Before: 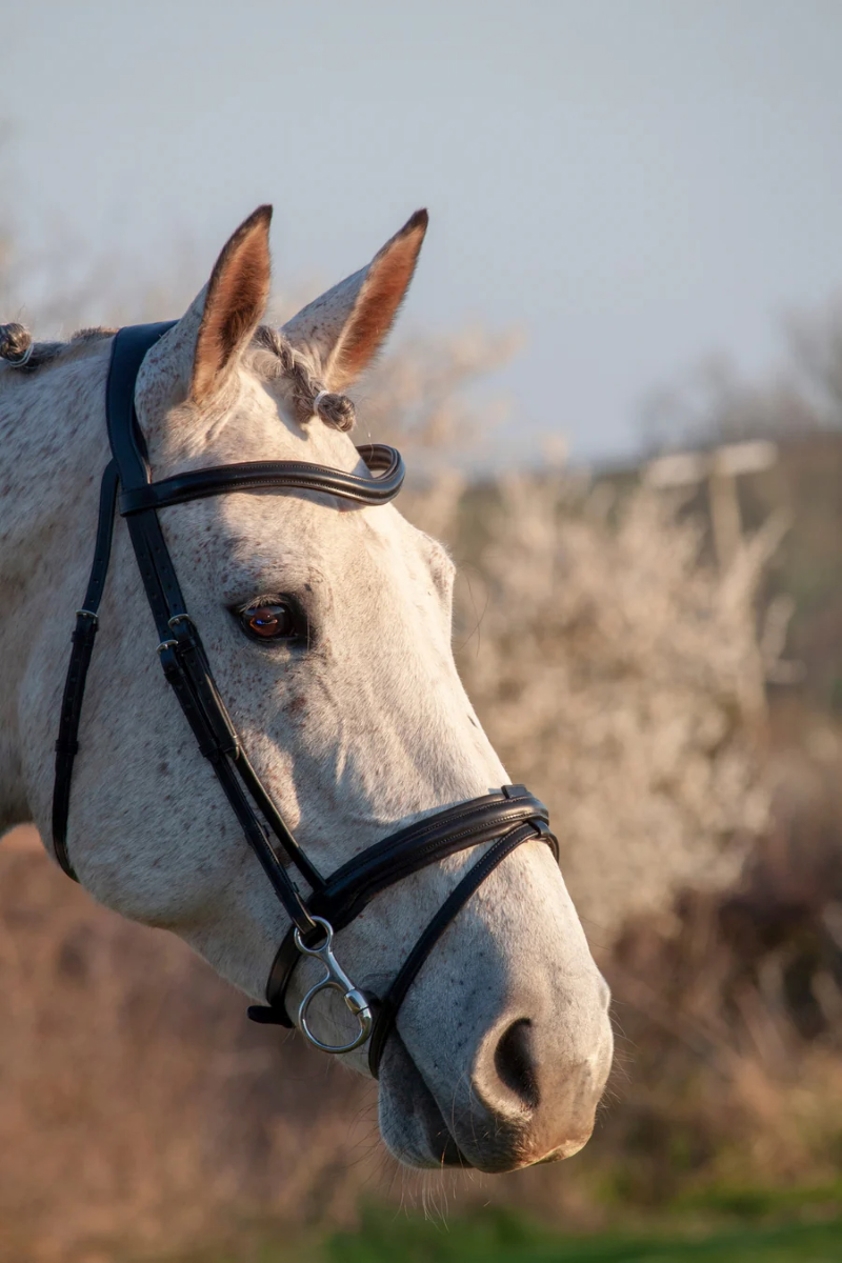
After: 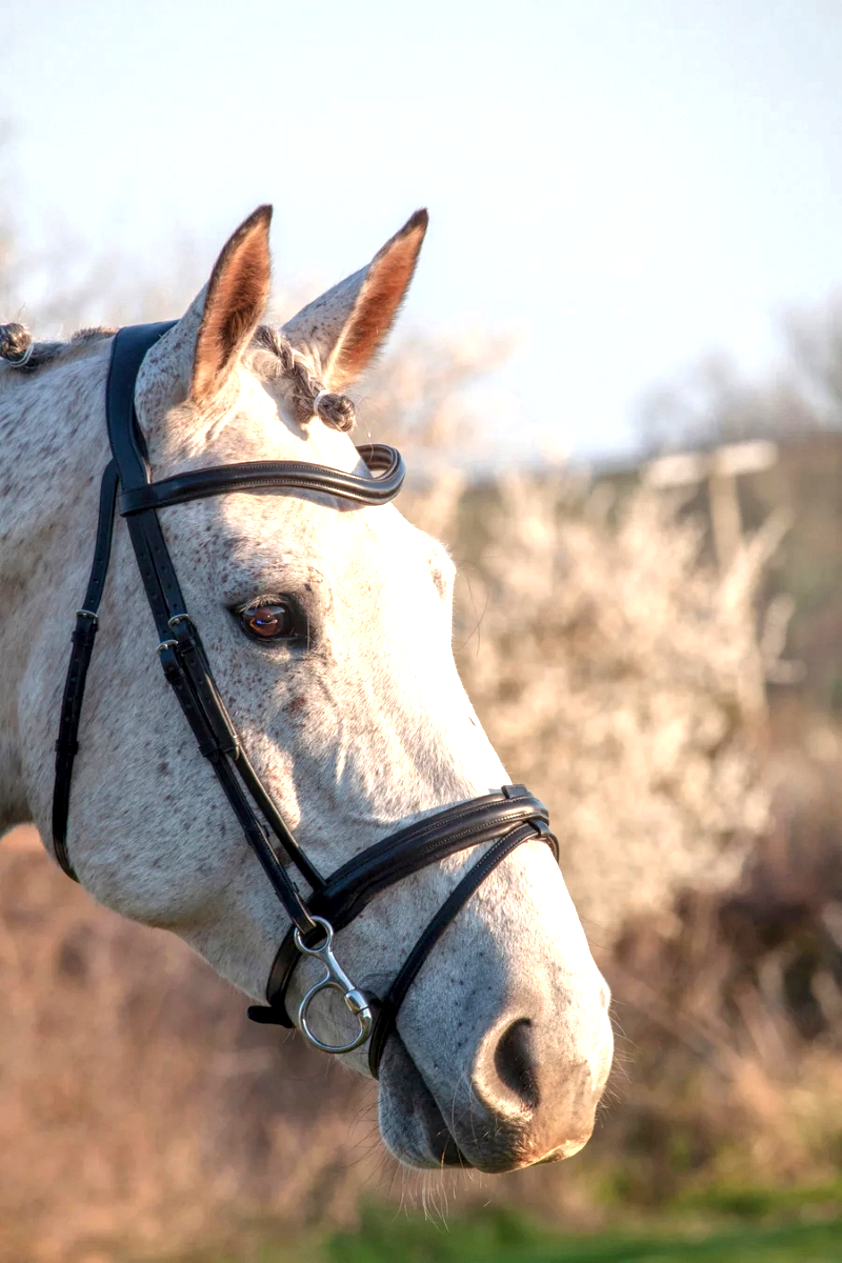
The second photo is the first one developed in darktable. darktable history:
tone equalizer: edges refinement/feathering 500, mask exposure compensation -1.57 EV, preserve details no
exposure: black level correction 0, exposure 0.898 EV, compensate exposure bias true, compensate highlight preservation false
local contrast: on, module defaults
